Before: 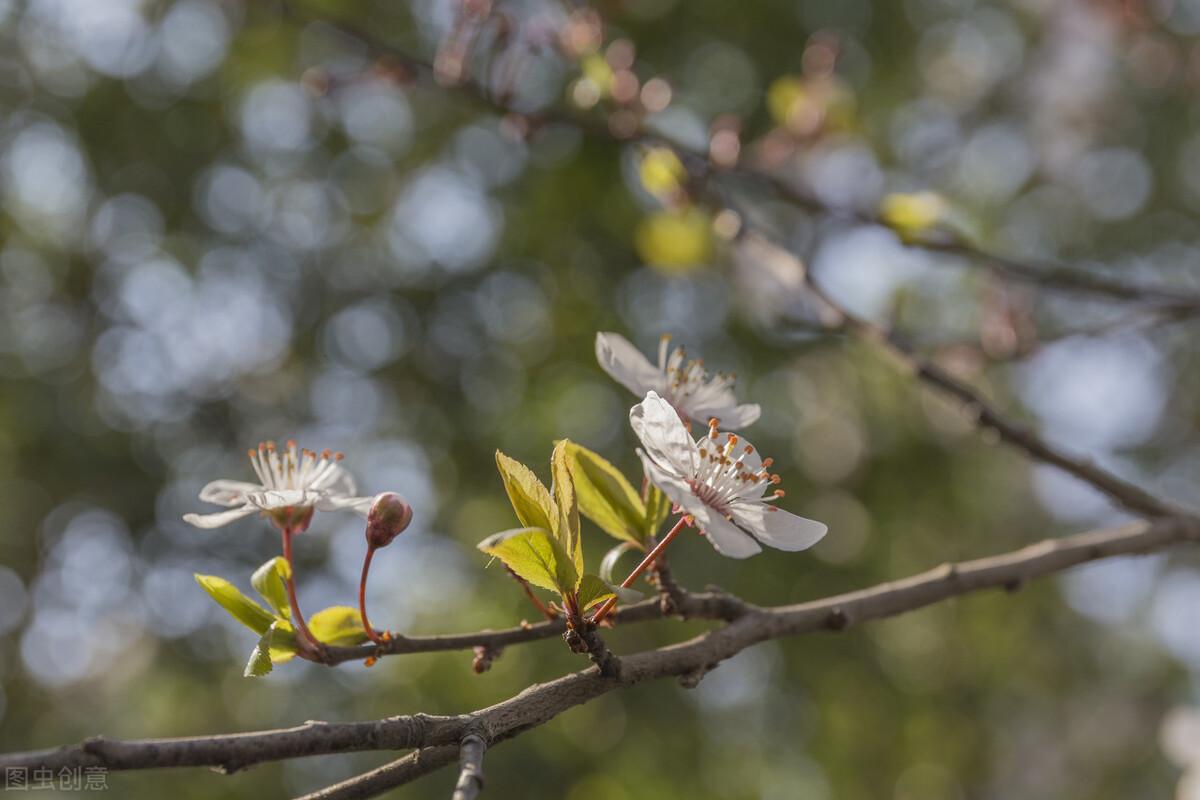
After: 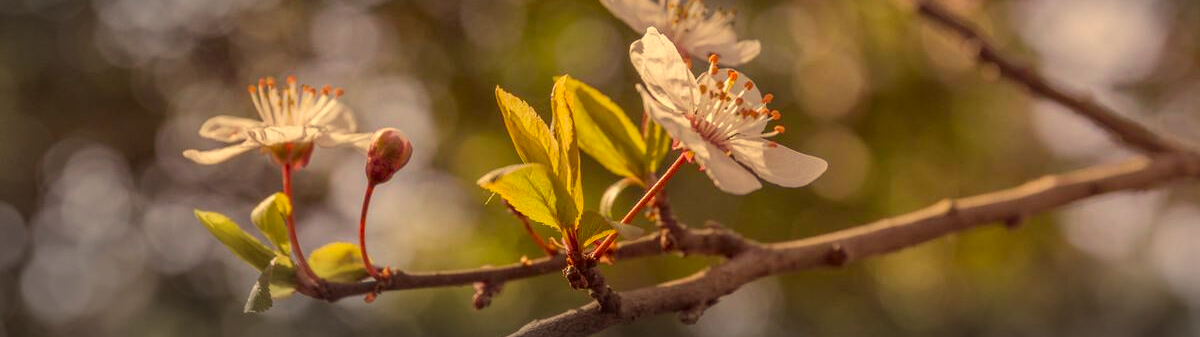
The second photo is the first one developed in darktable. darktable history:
crop: top 45.609%, bottom 12.196%
vignetting: fall-off start 87.18%, center (0.218, -0.241), automatic ratio true
color correction: highlights a* 9.72, highlights b* 38.44, shadows a* 14.15, shadows b* 3.23
shadows and highlights: soften with gaussian
